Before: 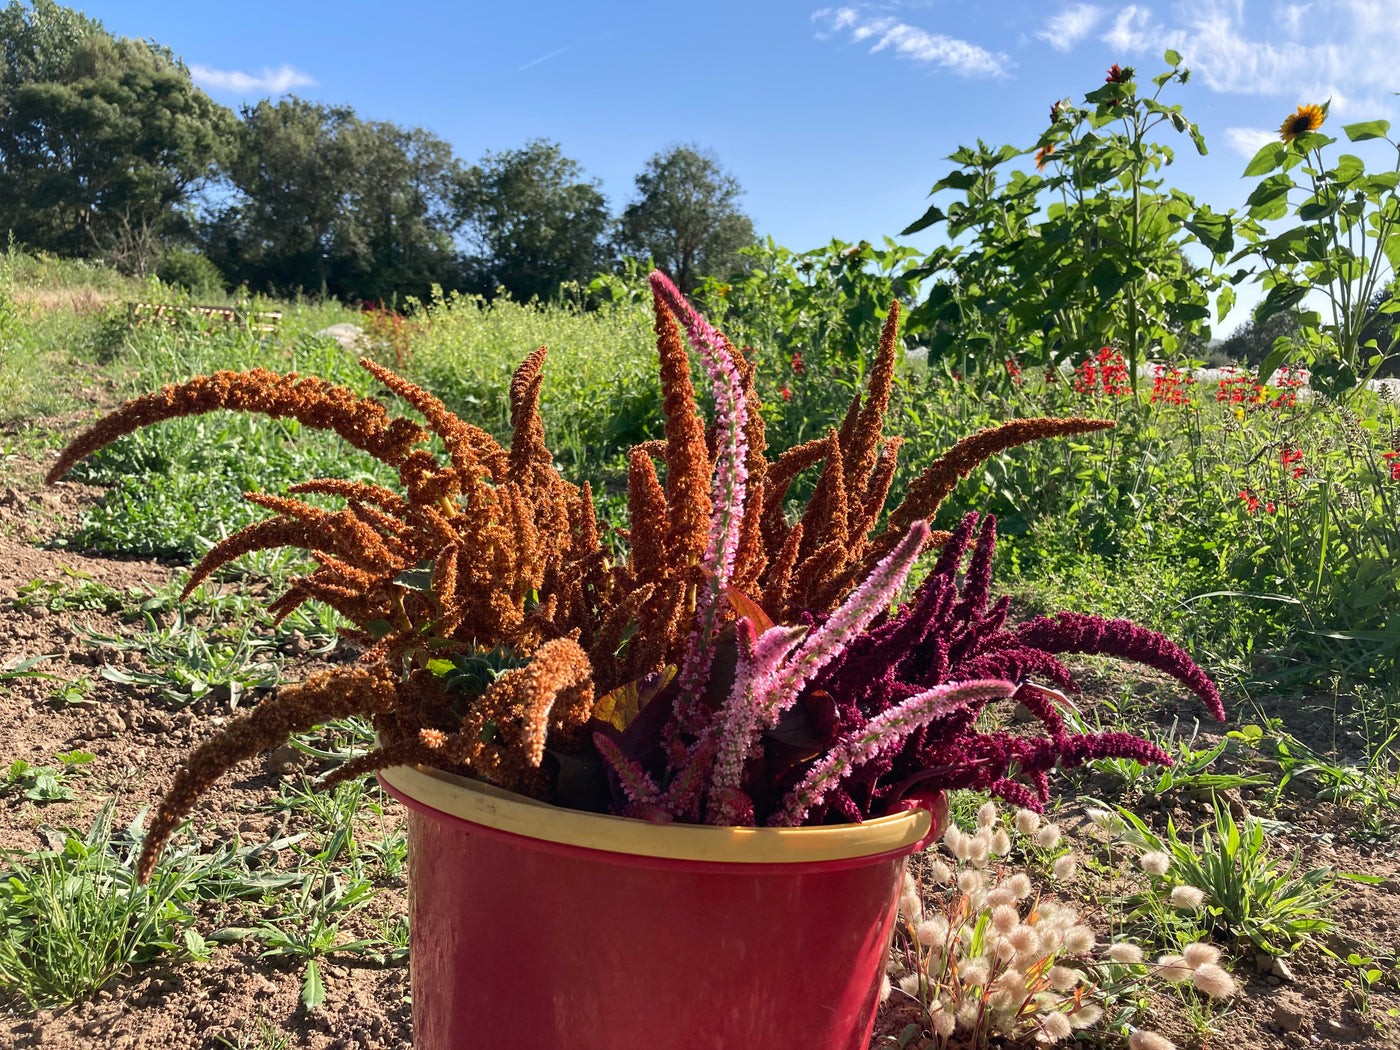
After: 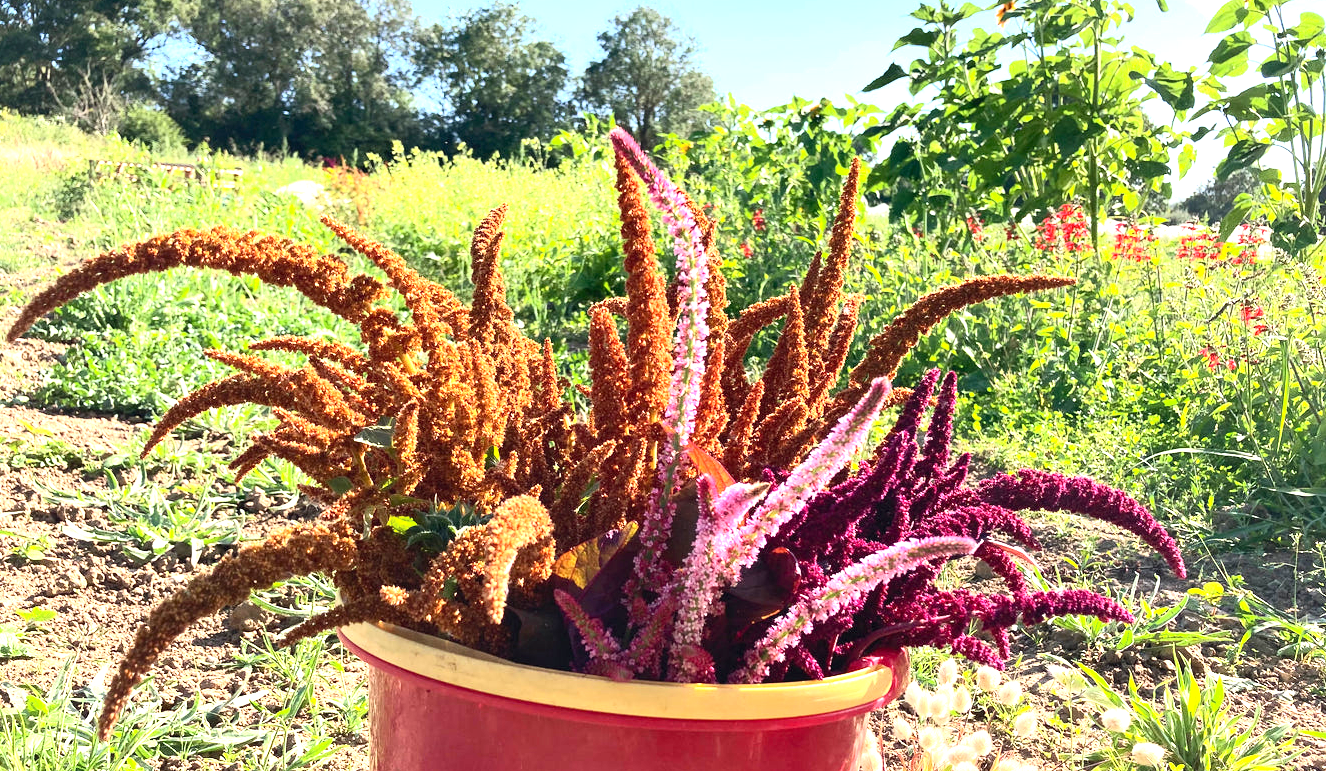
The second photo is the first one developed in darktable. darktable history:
crop and rotate: left 2.801%, top 13.623%, right 2.479%, bottom 12.869%
contrast brightness saturation: contrast 0.198, brightness 0.141, saturation 0.14
exposure: black level correction 0, exposure 1.1 EV, compensate highlight preservation false
shadows and highlights: shadows -12.5, white point adjustment 3.84, highlights 29.09
